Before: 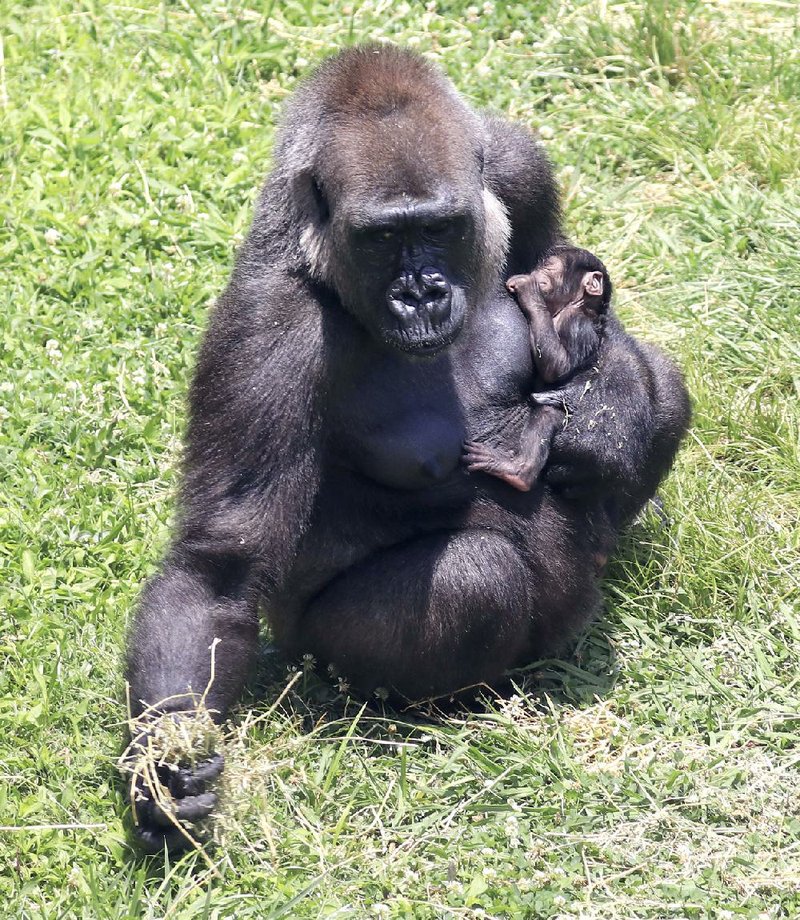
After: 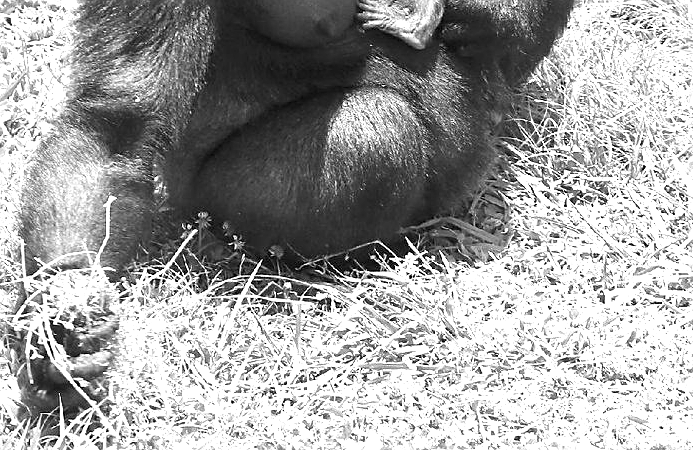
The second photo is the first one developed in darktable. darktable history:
exposure: exposure 1.16 EV, compensate exposure bias true, compensate highlight preservation false
sharpen: on, module defaults
crop and rotate: left 13.306%, top 48.129%, bottom 2.928%
monochrome: on, module defaults
